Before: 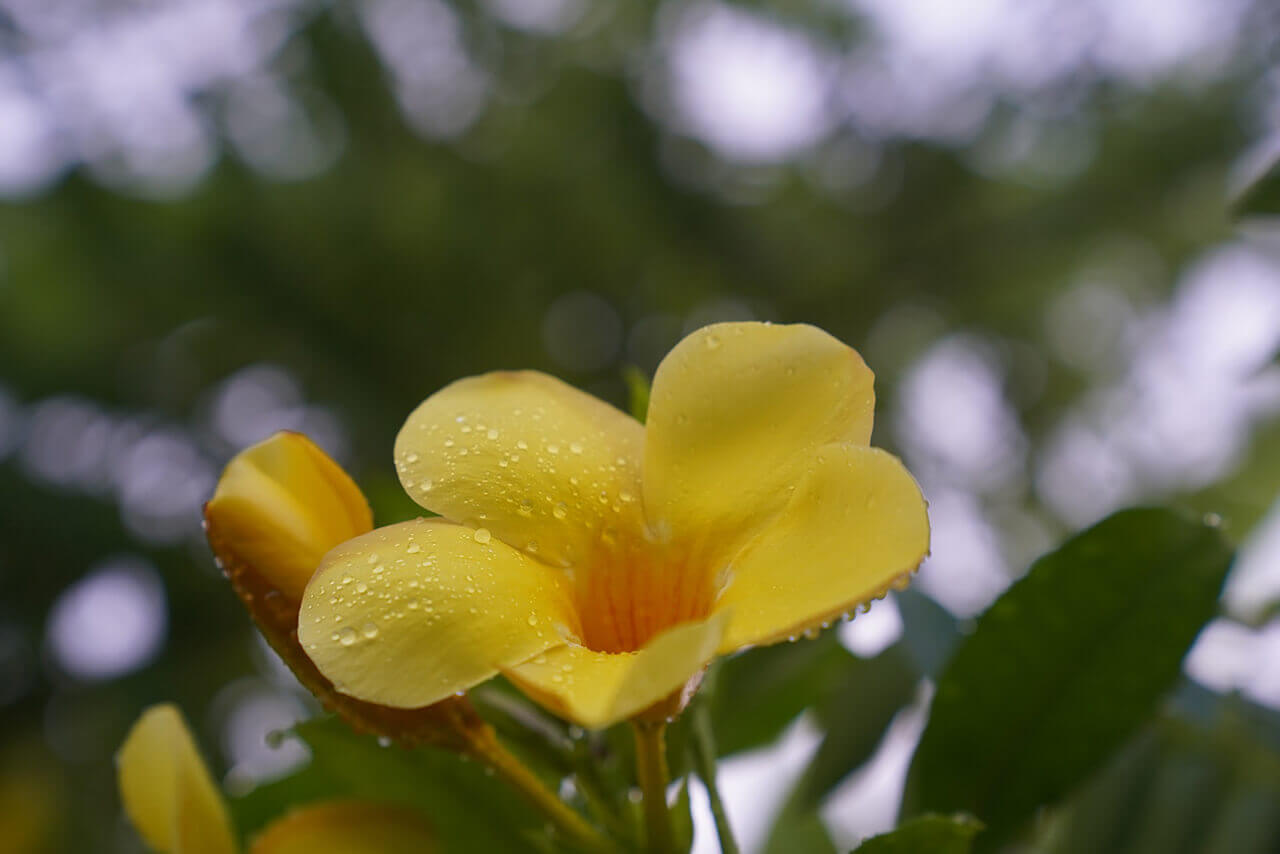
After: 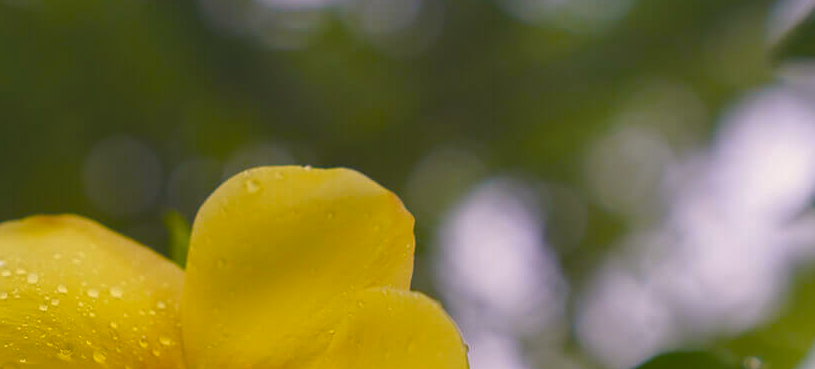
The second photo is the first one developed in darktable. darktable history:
white balance: red 1, blue 1
crop: left 36.005%, top 18.293%, right 0.31%, bottom 38.444%
color balance rgb: shadows lift › chroma 3%, shadows lift › hue 280.8°, power › hue 330°, highlights gain › chroma 3%, highlights gain › hue 75.6°, global offset › luminance 1.5%, perceptual saturation grading › global saturation 20%, perceptual saturation grading › highlights -25%, perceptual saturation grading › shadows 50%, global vibrance 30%
rotate and perspective: crop left 0, crop top 0
